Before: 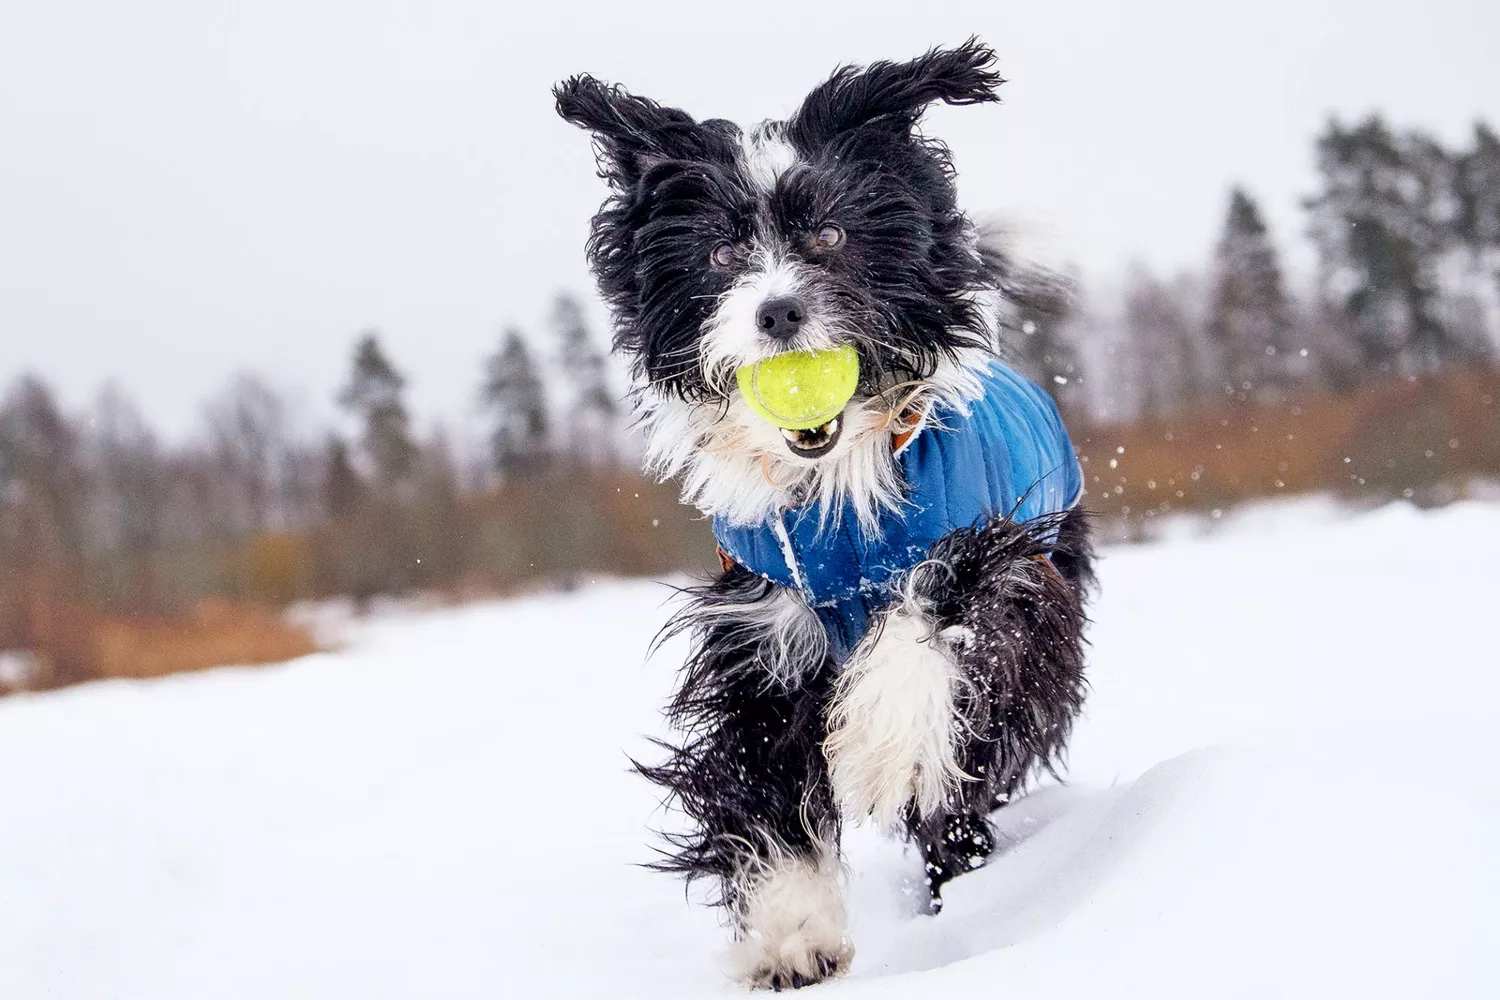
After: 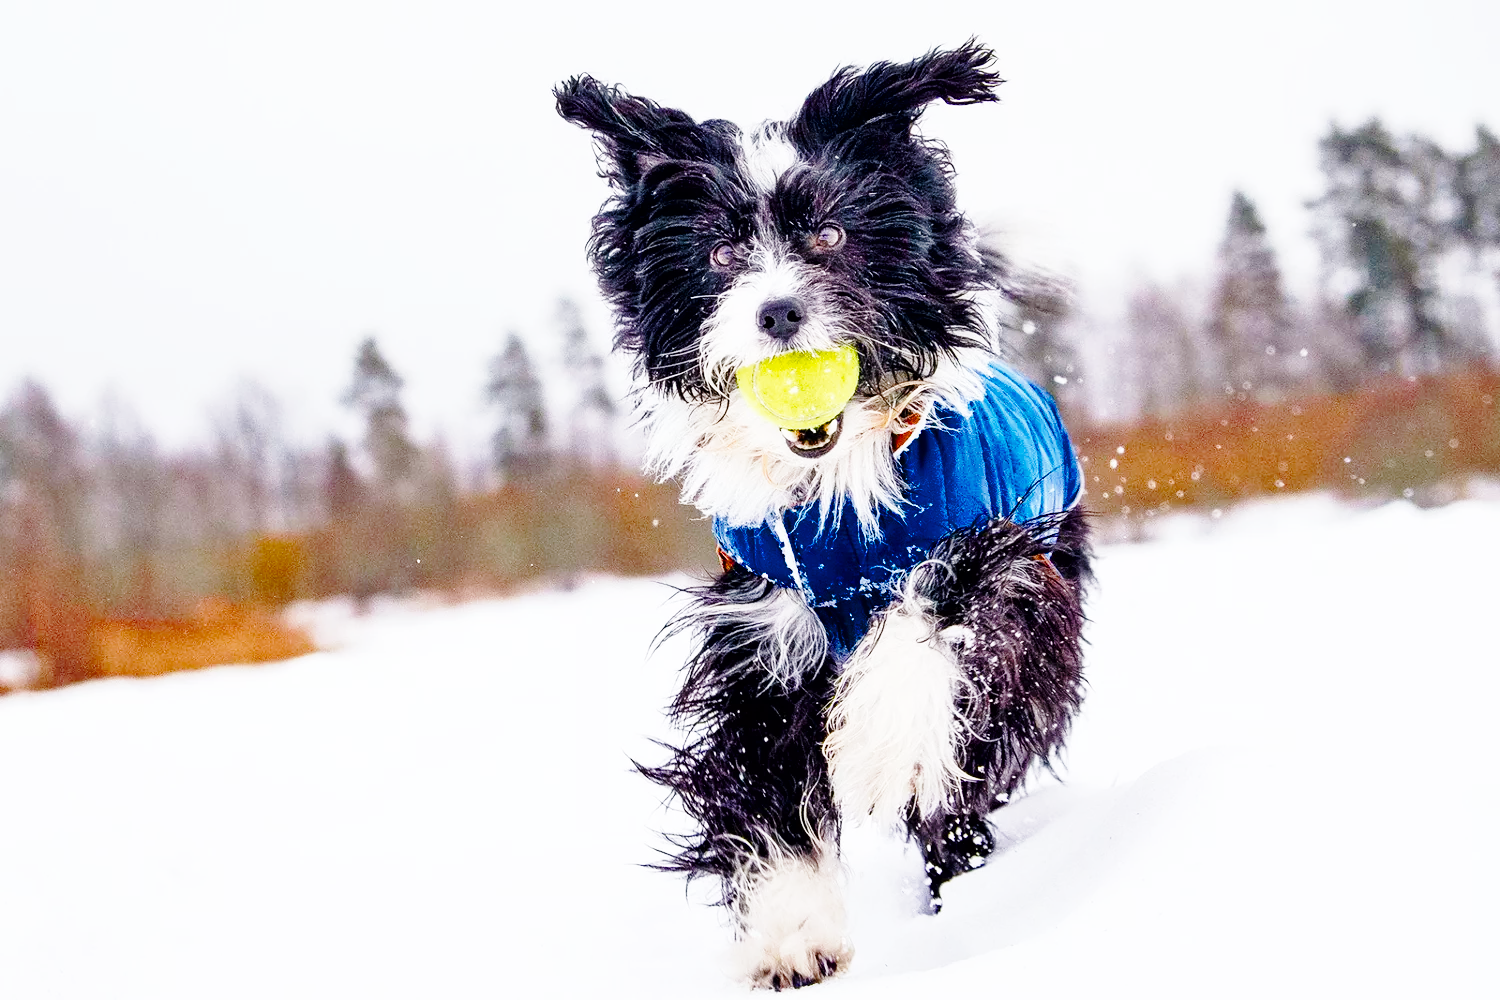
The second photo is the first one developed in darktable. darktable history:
color balance rgb: shadows lift › chroma 0.994%, shadows lift › hue 110.84°, perceptual saturation grading › global saturation 20%, perceptual saturation grading › highlights -14.393%, perceptual saturation grading › shadows 49.914%, global vibrance -1.198%, saturation formula JzAzBz (2021)
base curve: curves: ch0 [(0, 0) (0.028, 0.03) (0.121, 0.232) (0.46, 0.748) (0.859, 0.968) (1, 1)], preserve colors none
